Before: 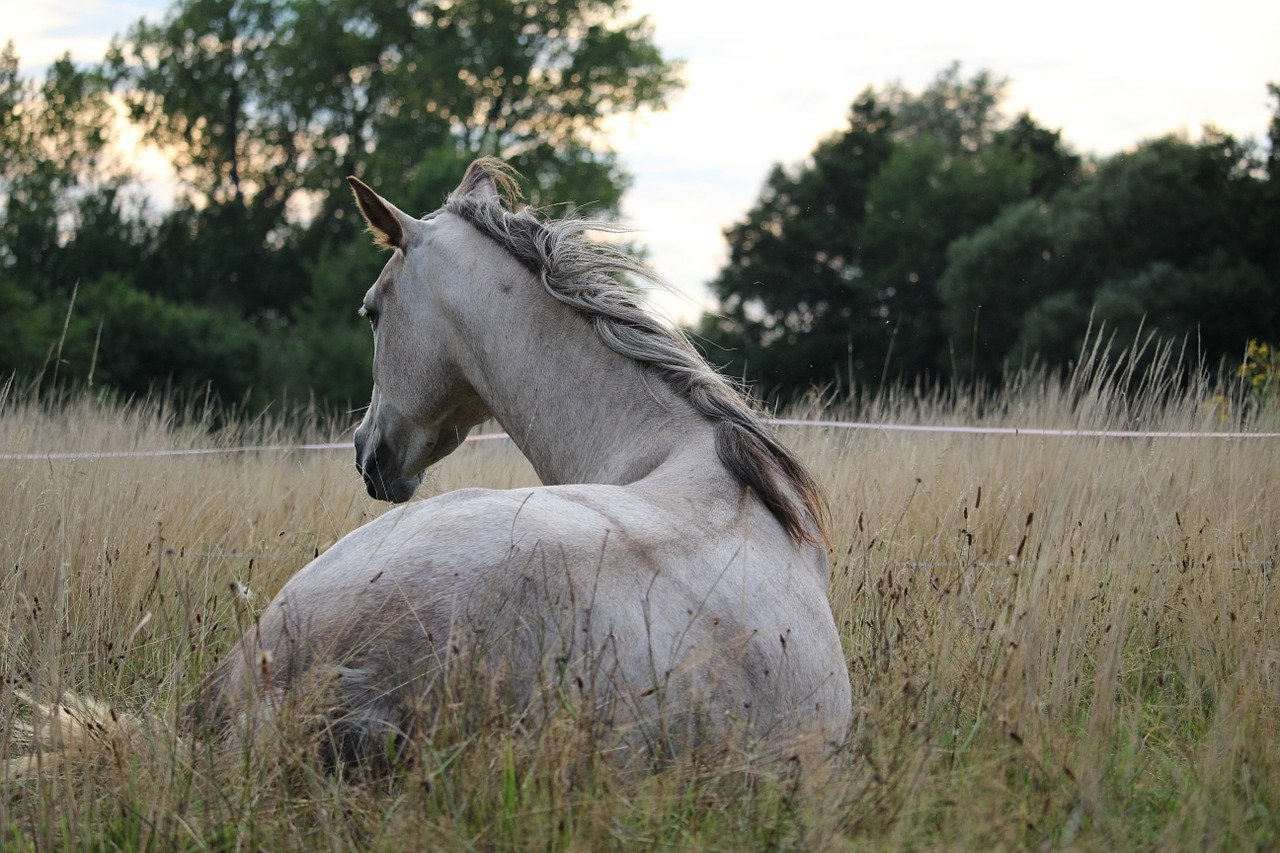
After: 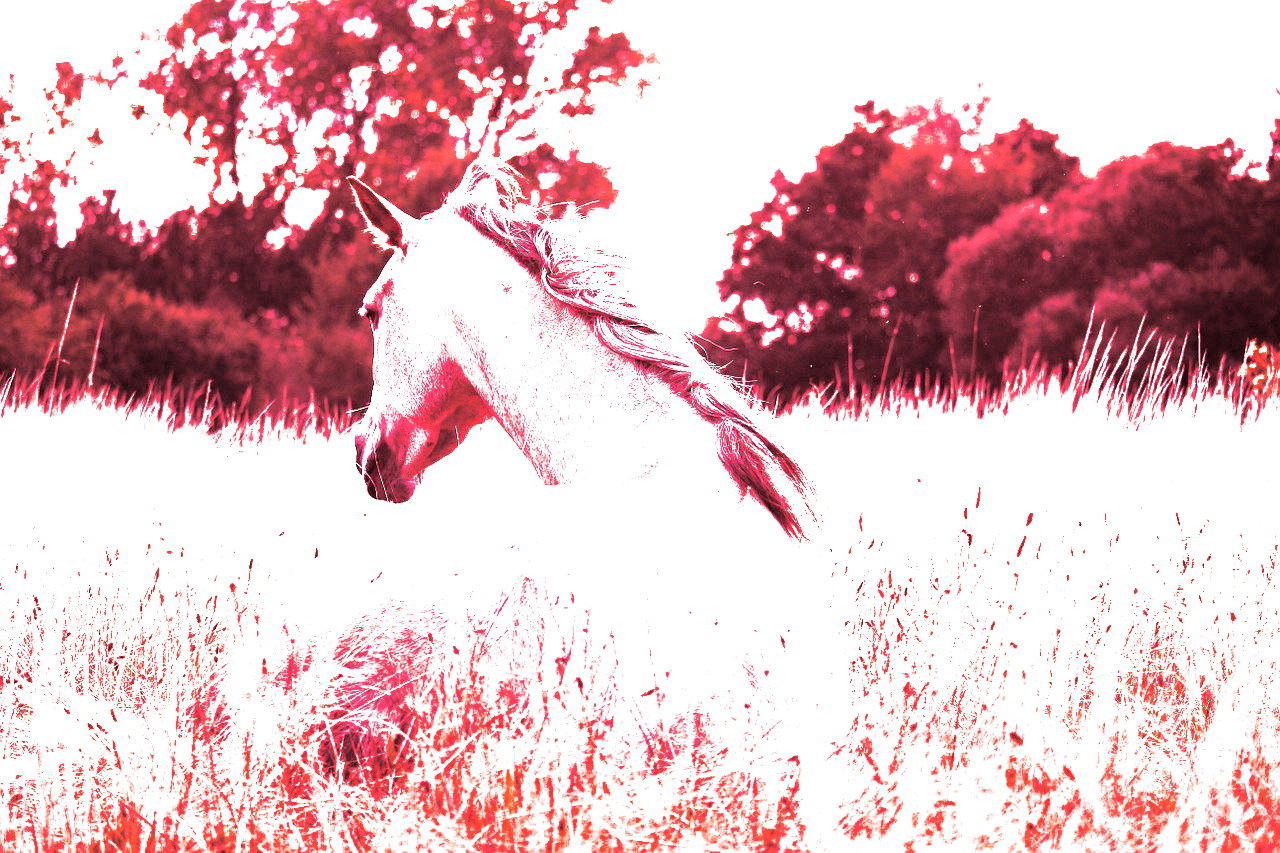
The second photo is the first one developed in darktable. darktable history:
color correction: highlights b* 3
split-toning: on, module defaults
white balance: red 4.26, blue 1.802
